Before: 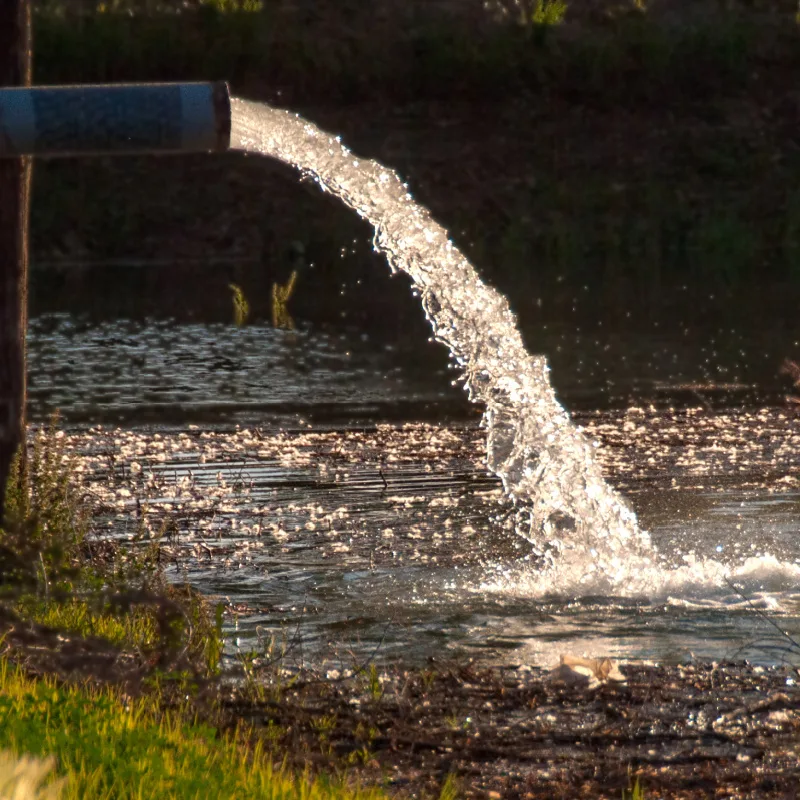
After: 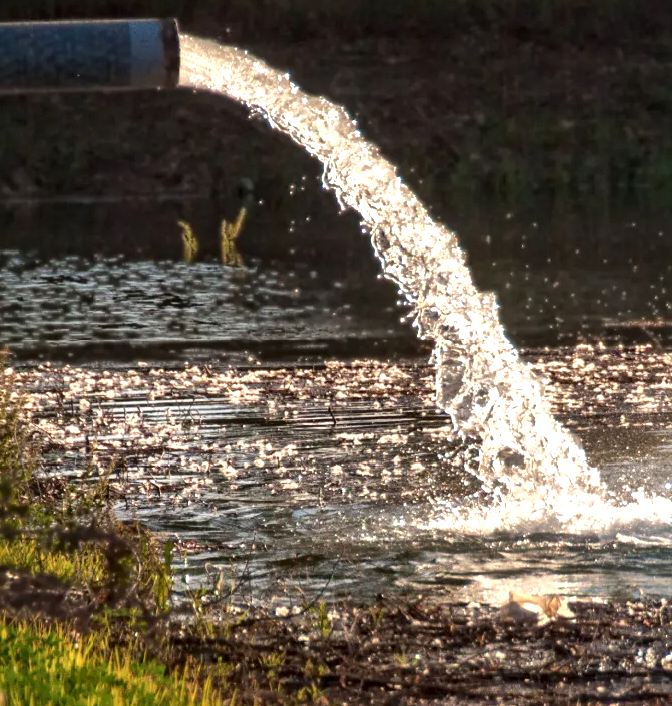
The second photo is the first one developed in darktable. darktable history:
tone equalizer: edges refinement/feathering 500, mask exposure compensation -1.57 EV, preserve details no
crop: left 6.386%, top 7.981%, right 9.552%, bottom 3.709%
exposure: black level correction -0.002, exposure 0.538 EV, compensate exposure bias true, compensate highlight preservation false
local contrast: mode bilateral grid, contrast 20, coarseness 19, detail 163%, midtone range 0.2
